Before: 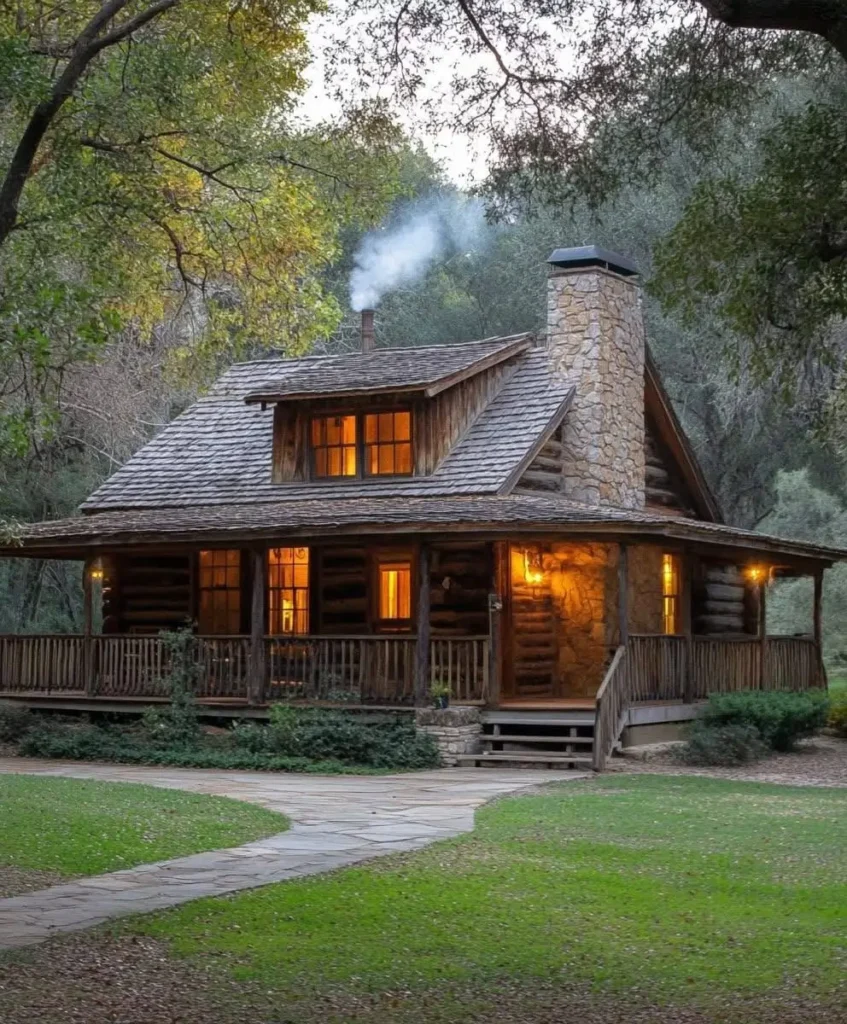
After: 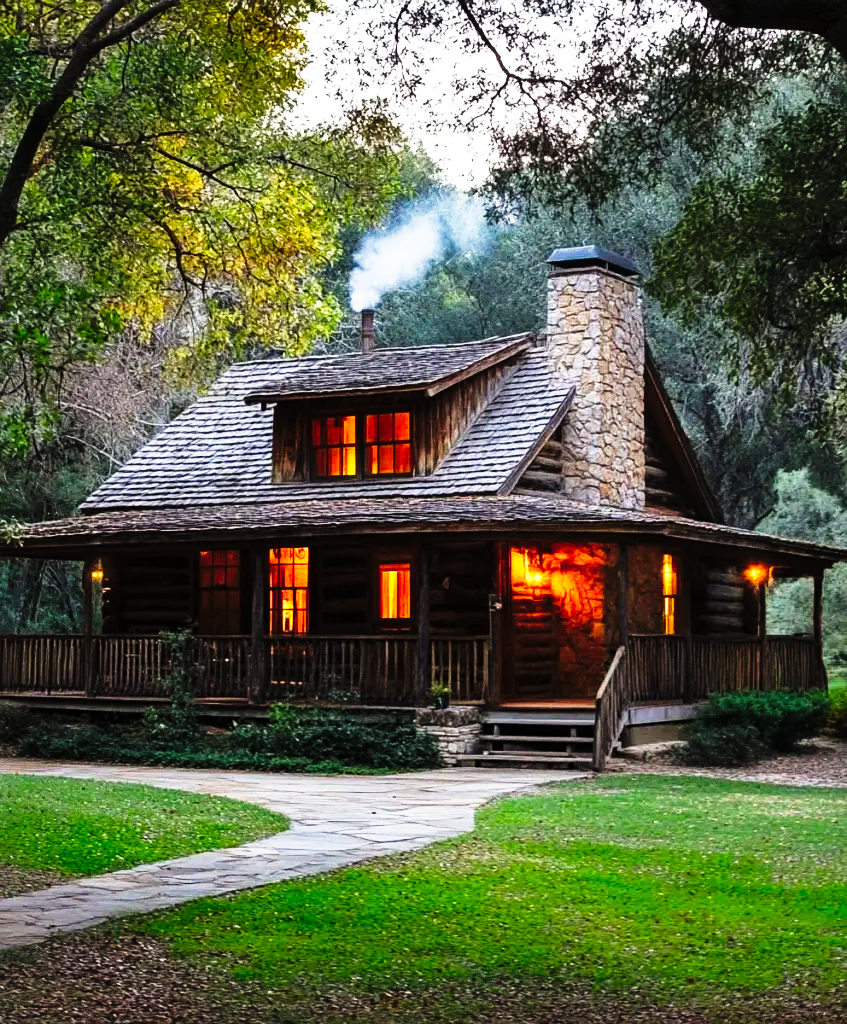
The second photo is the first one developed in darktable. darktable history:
sharpen: amount 0.202
shadows and highlights: low approximation 0.01, soften with gaussian
tone curve: curves: ch0 [(0, 0) (0.003, 0.002) (0.011, 0.005) (0.025, 0.011) (0.044, 0.017) (0.069, 0.021) (0.1, 0.027) (0.136, 0.035) (0.177, 0.05) (0.224, 0.076) (0.277, 0.126) (0.335, 0.212) (0.399, 0.333) (0.468, 0.473) (0.543, 0.627) (0.623, 0.784) (0.709, 0.9) (0.801, 0.963) (0.898, 0.988) (1, 1)], preserve colors none
